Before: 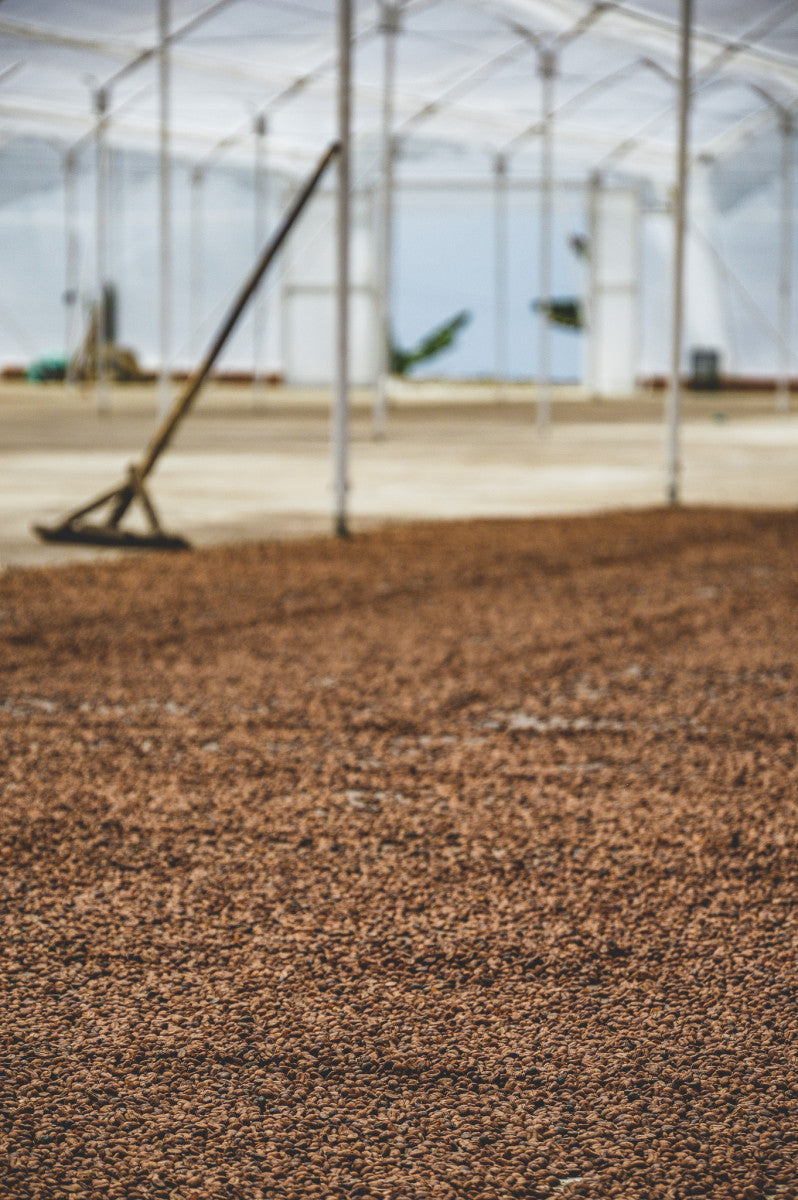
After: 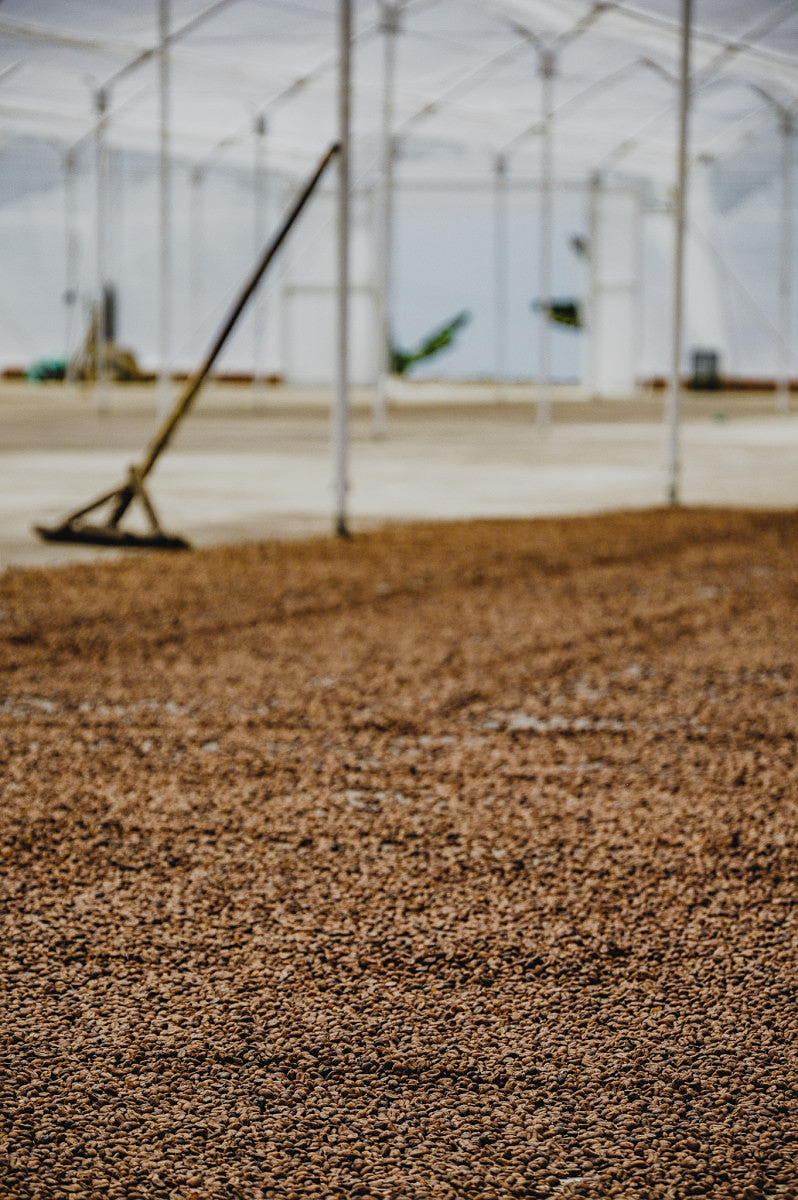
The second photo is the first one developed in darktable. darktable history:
filmic rgb: black relative exposure -4.83 EV, white relative exposure 4.02 EV, hardness 2.82, preserve chrominance no, color science v5 (2021)
sharpen: radius 1.548, amount 0.36, threshold 1.203
